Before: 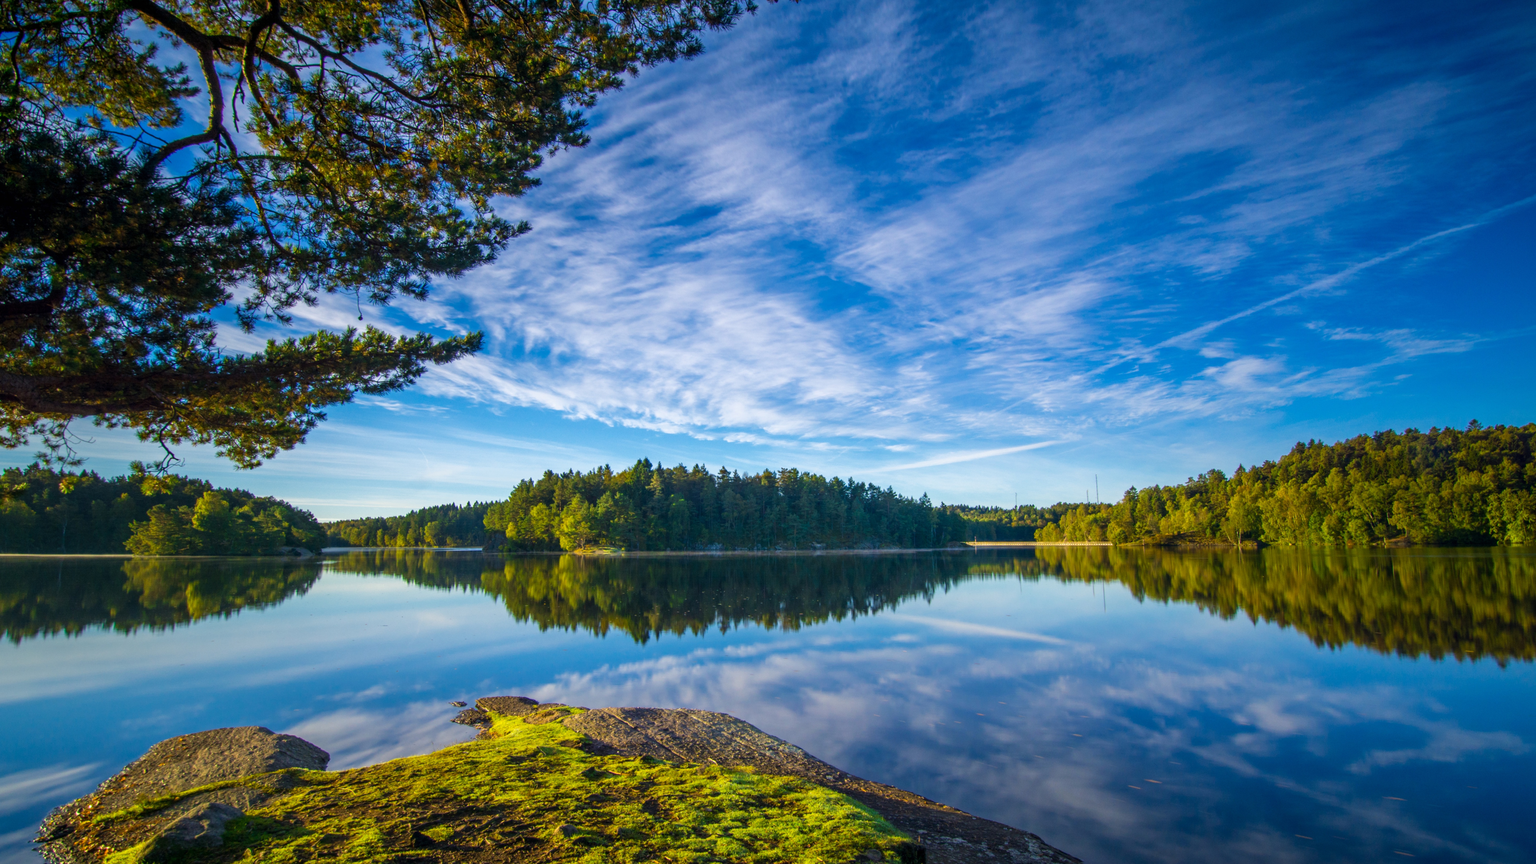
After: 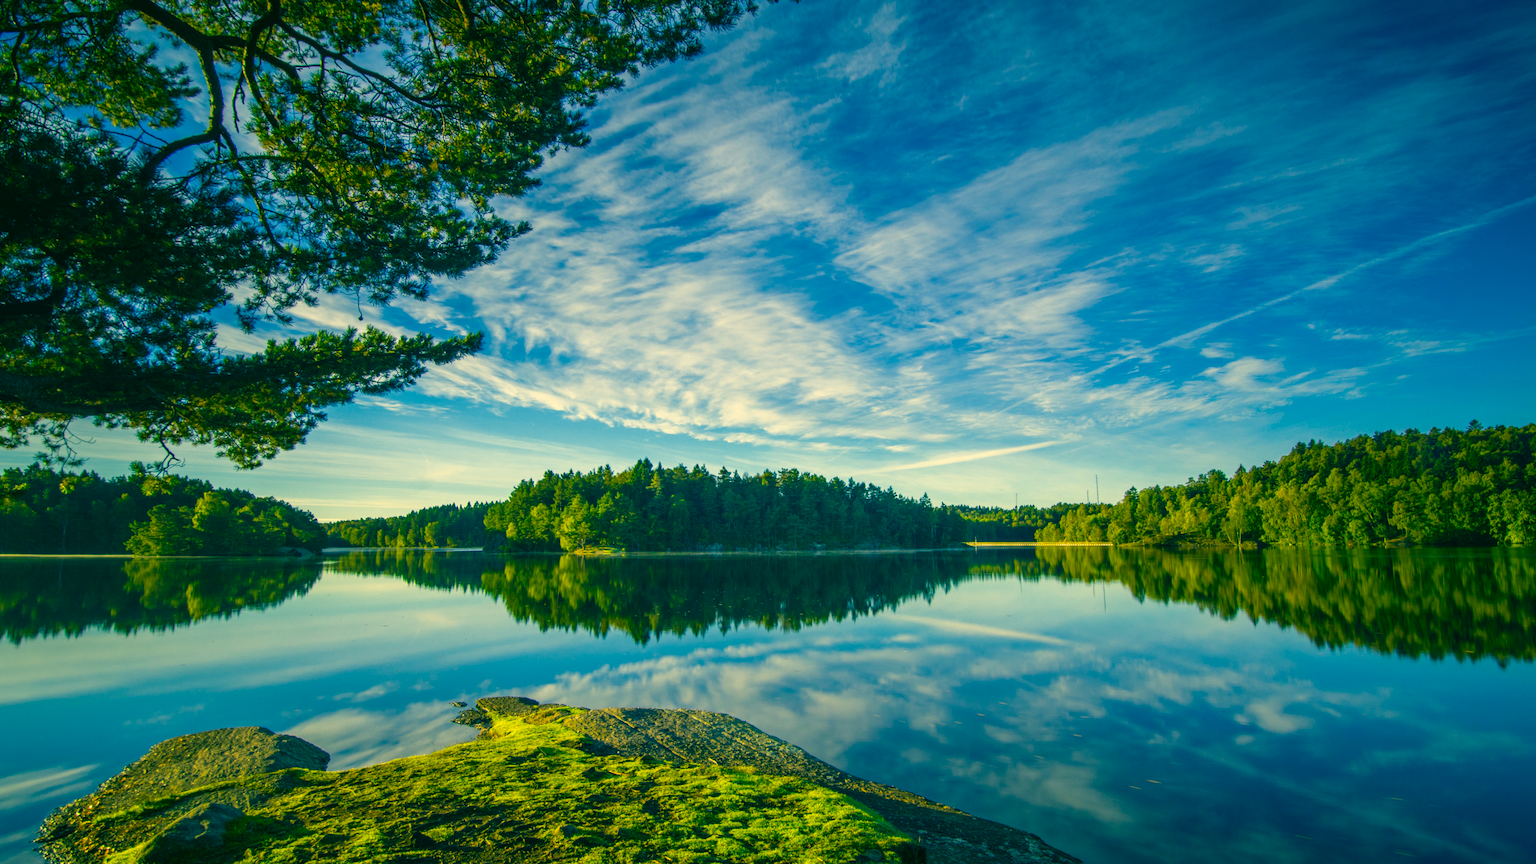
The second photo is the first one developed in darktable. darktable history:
local contrast: highlights 100%, shadows 100%, detail 120%, midtone range 0.2
color correction: highlights a* 1.83, highlights b* 34.02, shadows a* -36.68, shadows b* -5.48
